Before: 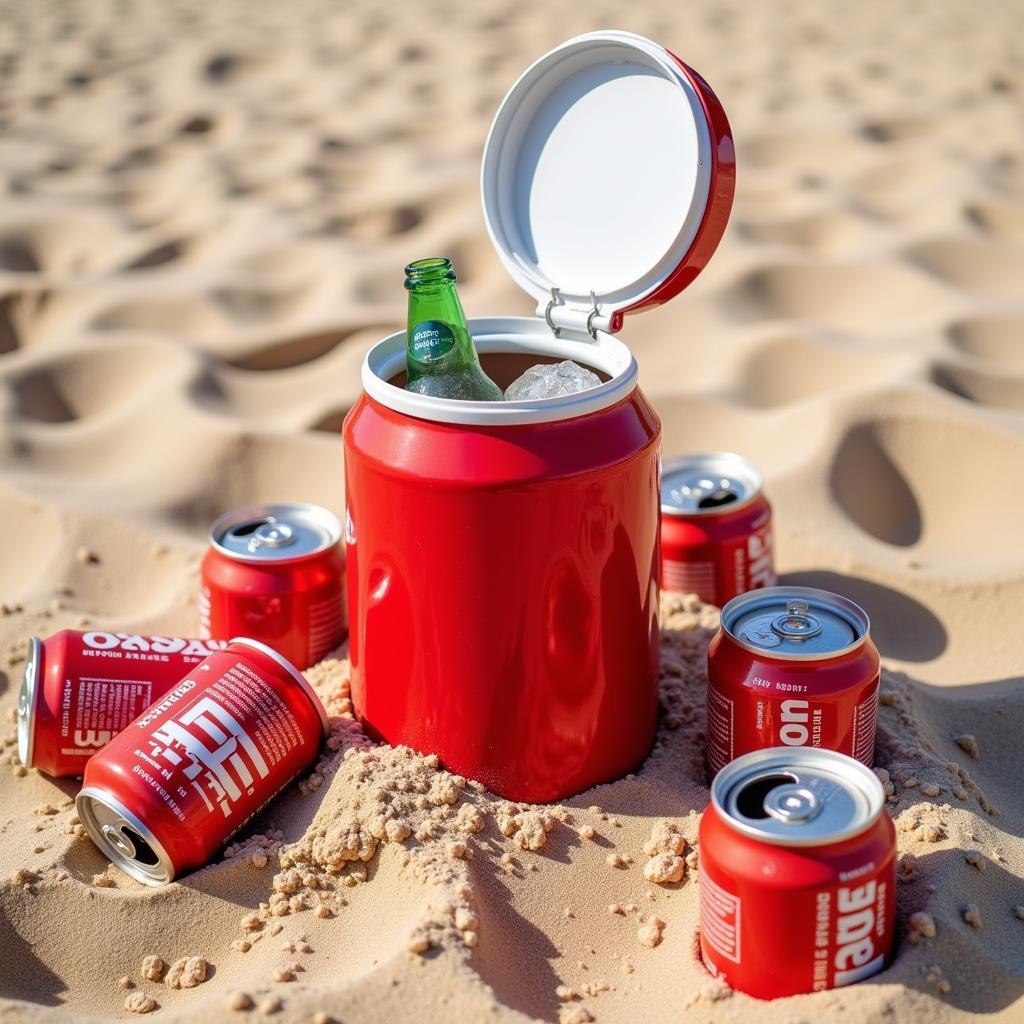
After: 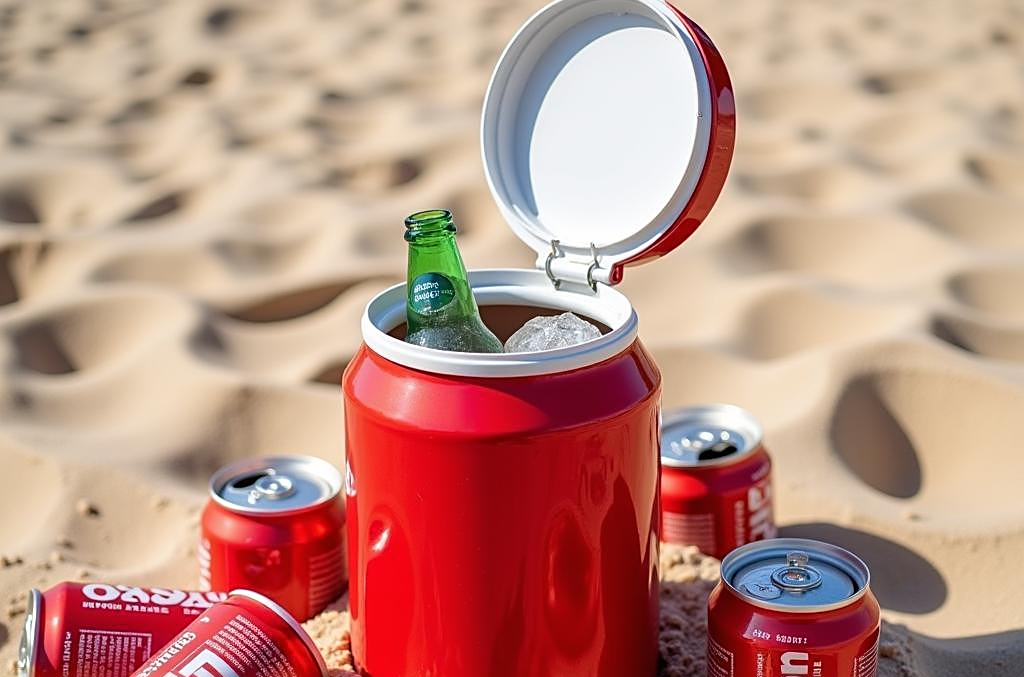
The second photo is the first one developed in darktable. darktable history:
sharpen: on, module defaults
crop and rotate: top 4.784%, bottom 29.097%
